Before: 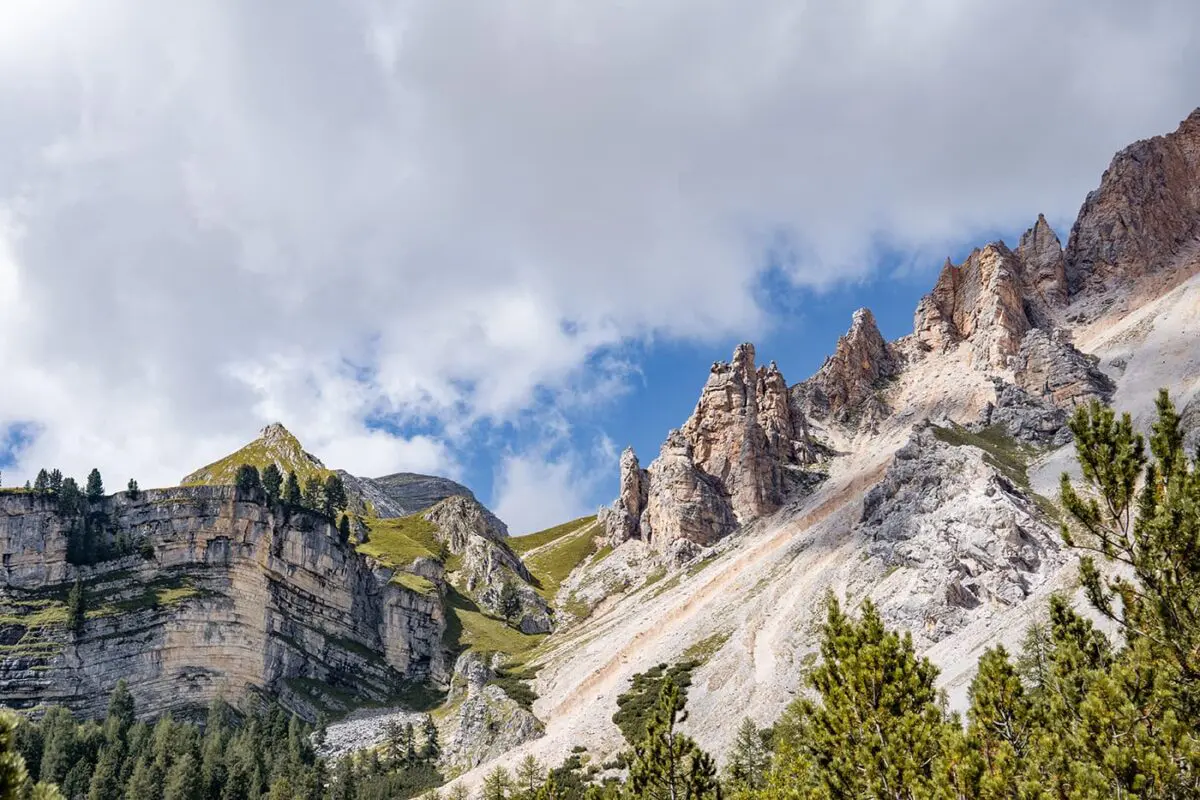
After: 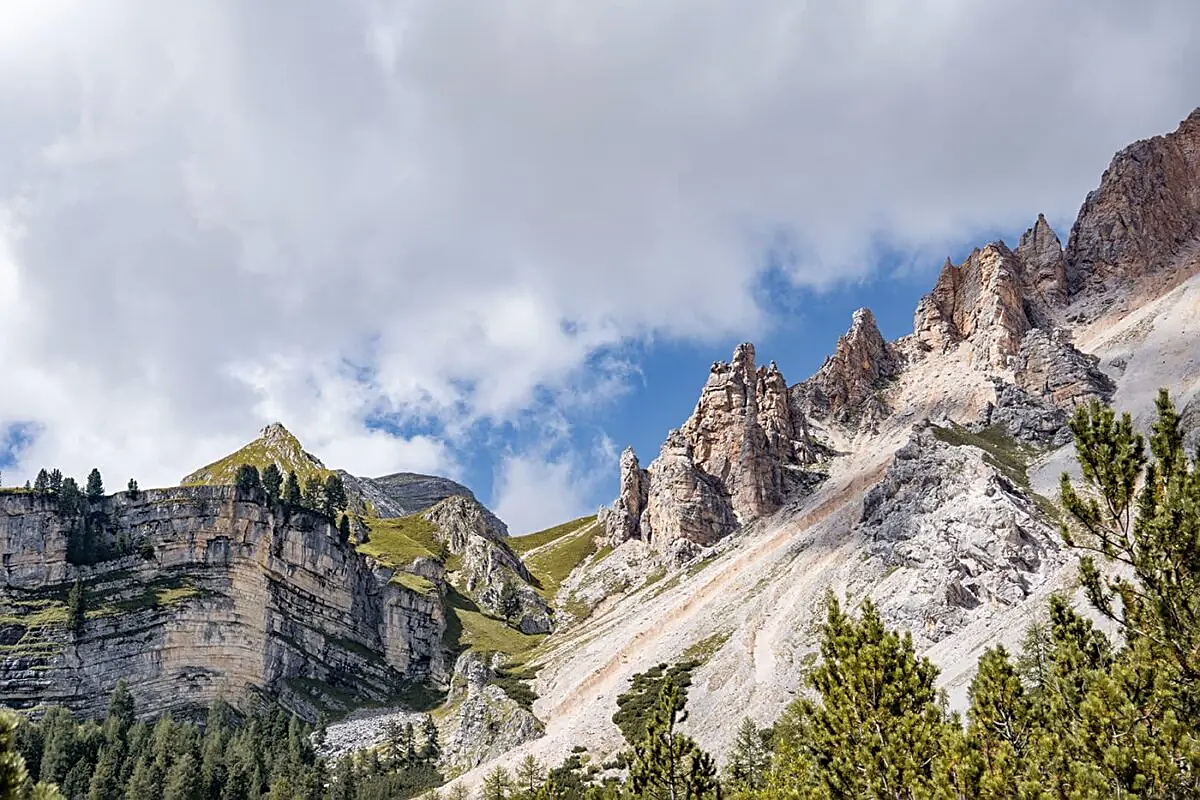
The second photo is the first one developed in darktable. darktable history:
contrast brightness saturation: saturation -0.05
color balance: mode lift, gamma, gain (sRGB)
sharpen: on, module defaults
